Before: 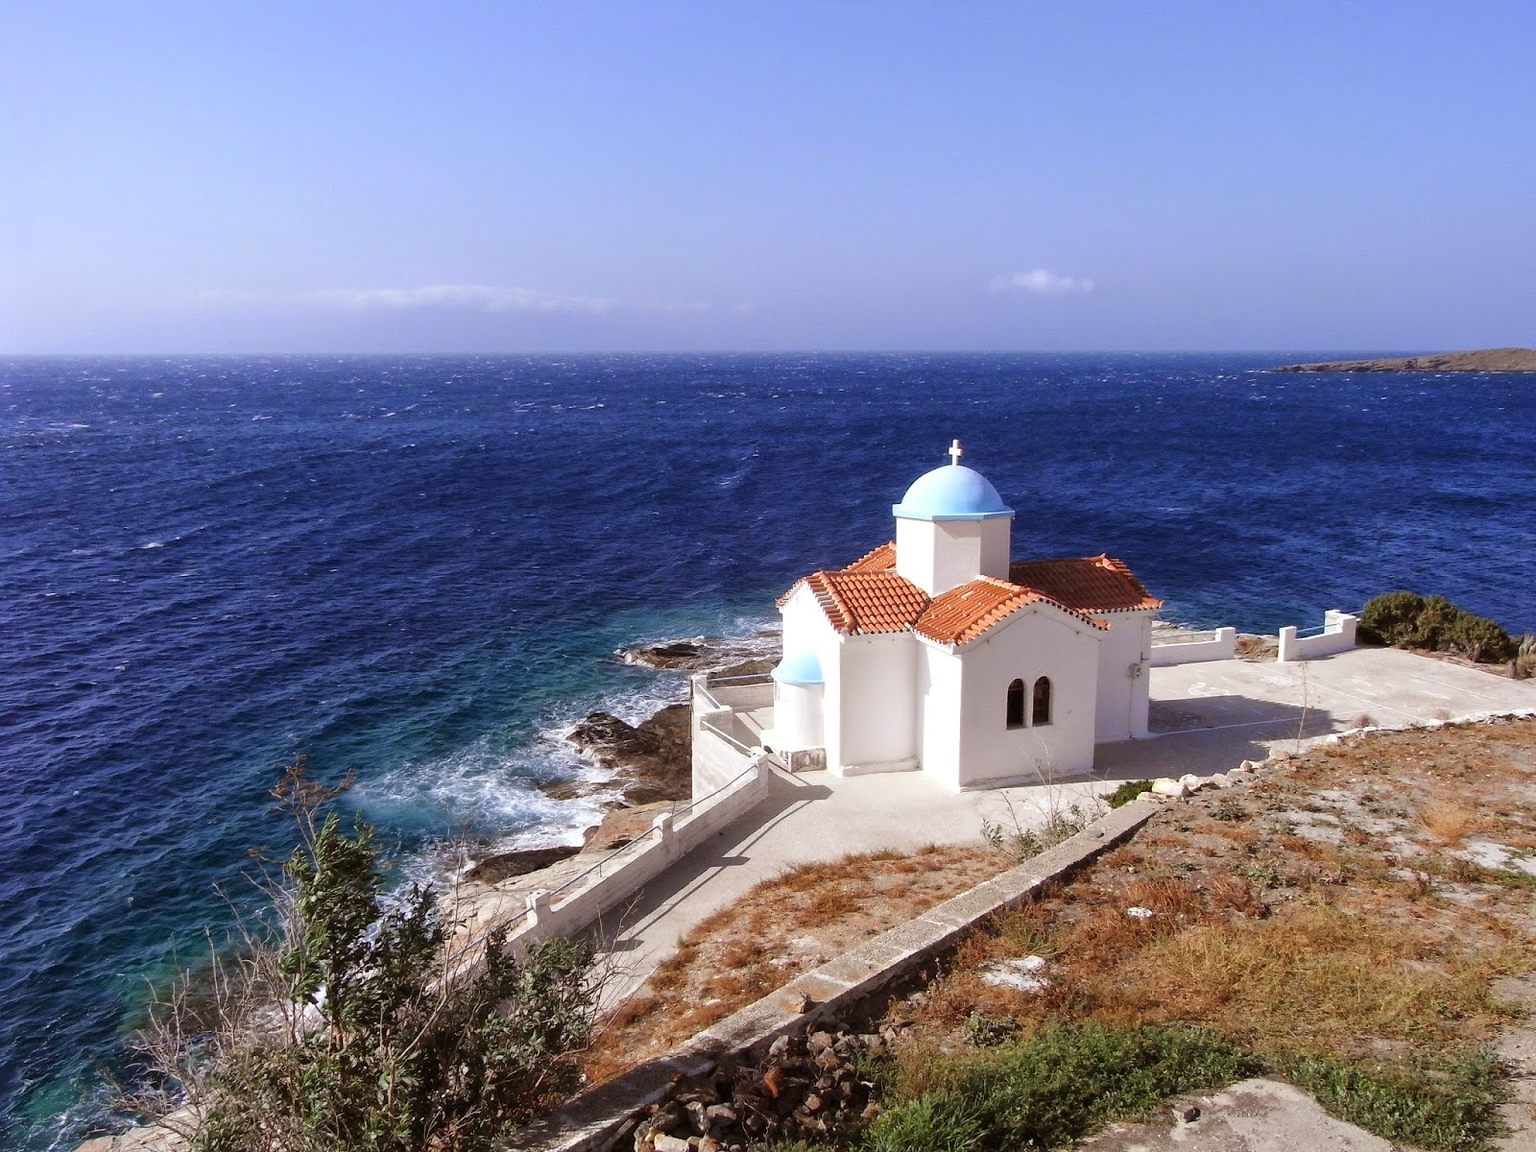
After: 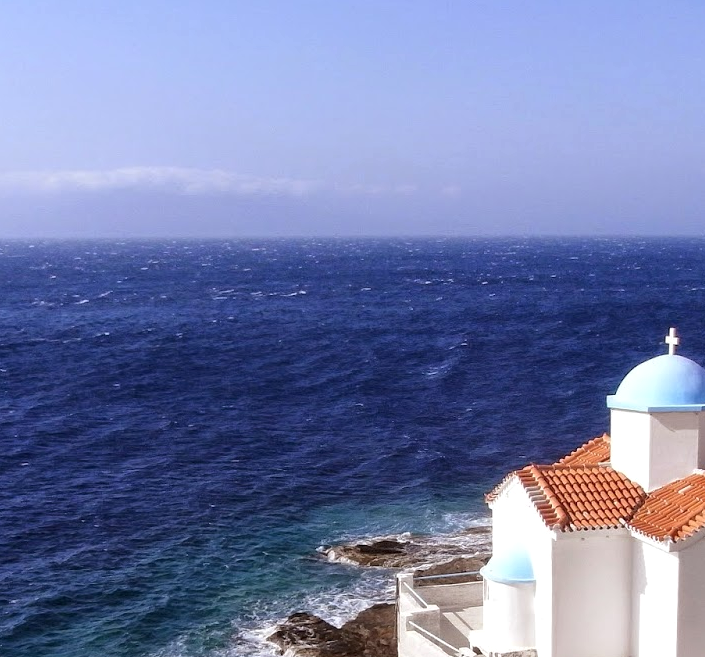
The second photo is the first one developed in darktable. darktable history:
white balance: emerald 1
local contrast: highlights 100%, shadows 100%, detail 120%, midtone range 0.2
crop: left 20.248%, top 10.86%, right 35.675%, bottom 34.321%
